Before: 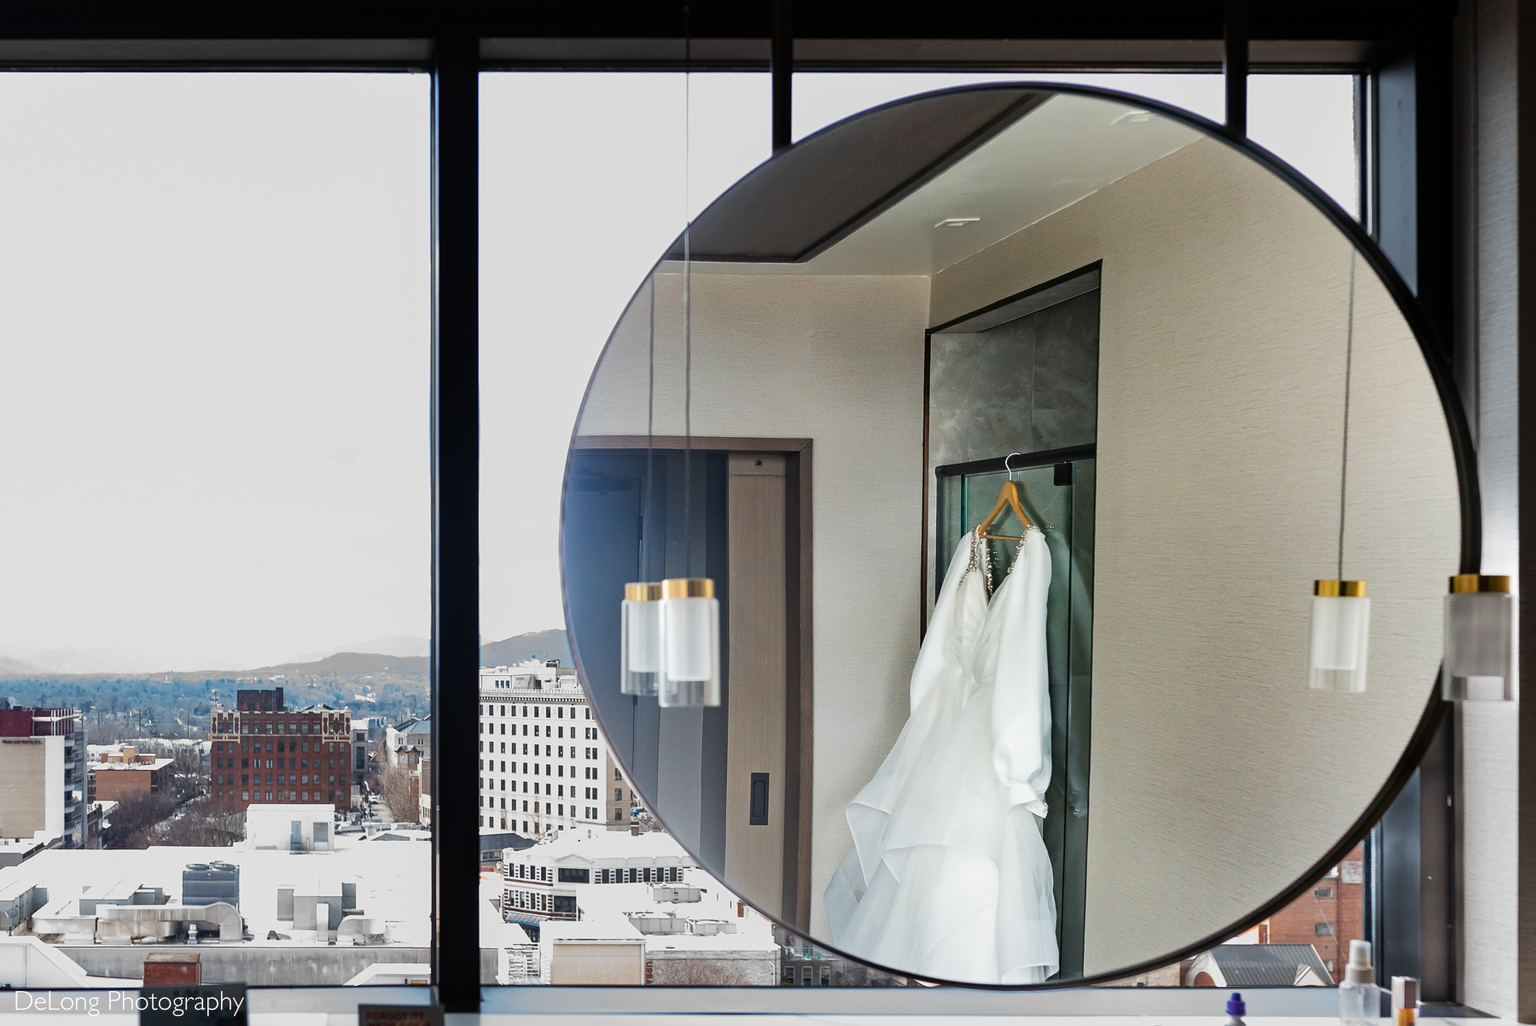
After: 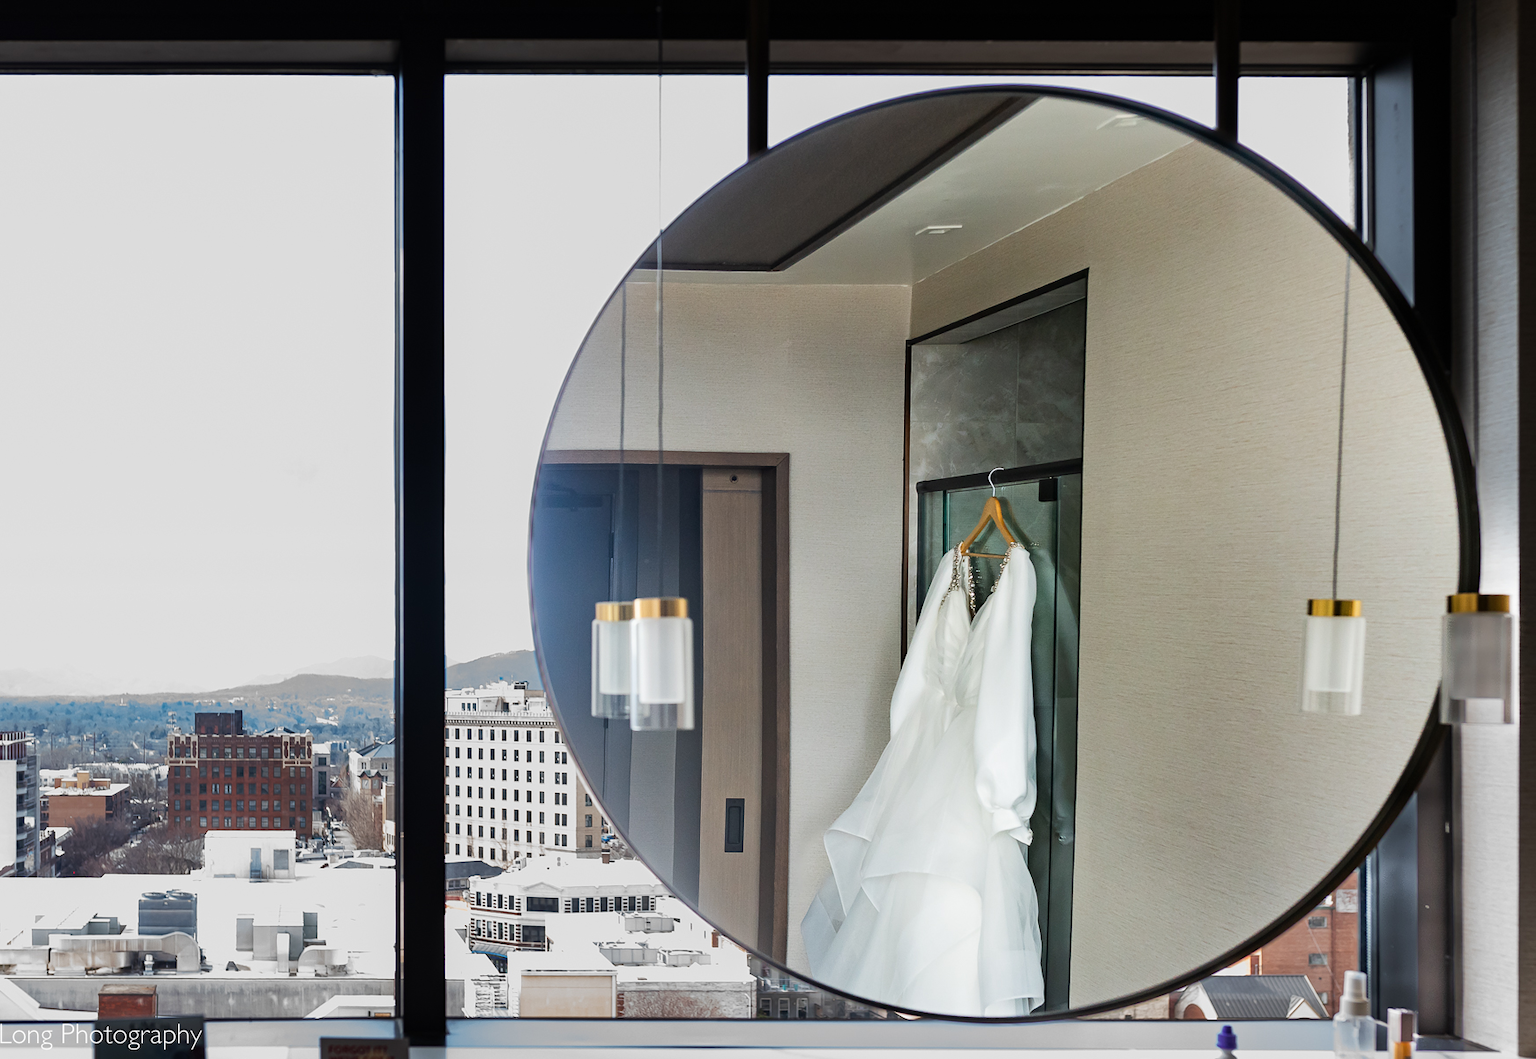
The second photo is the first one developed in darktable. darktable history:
crop and rotate: left 3.18%
